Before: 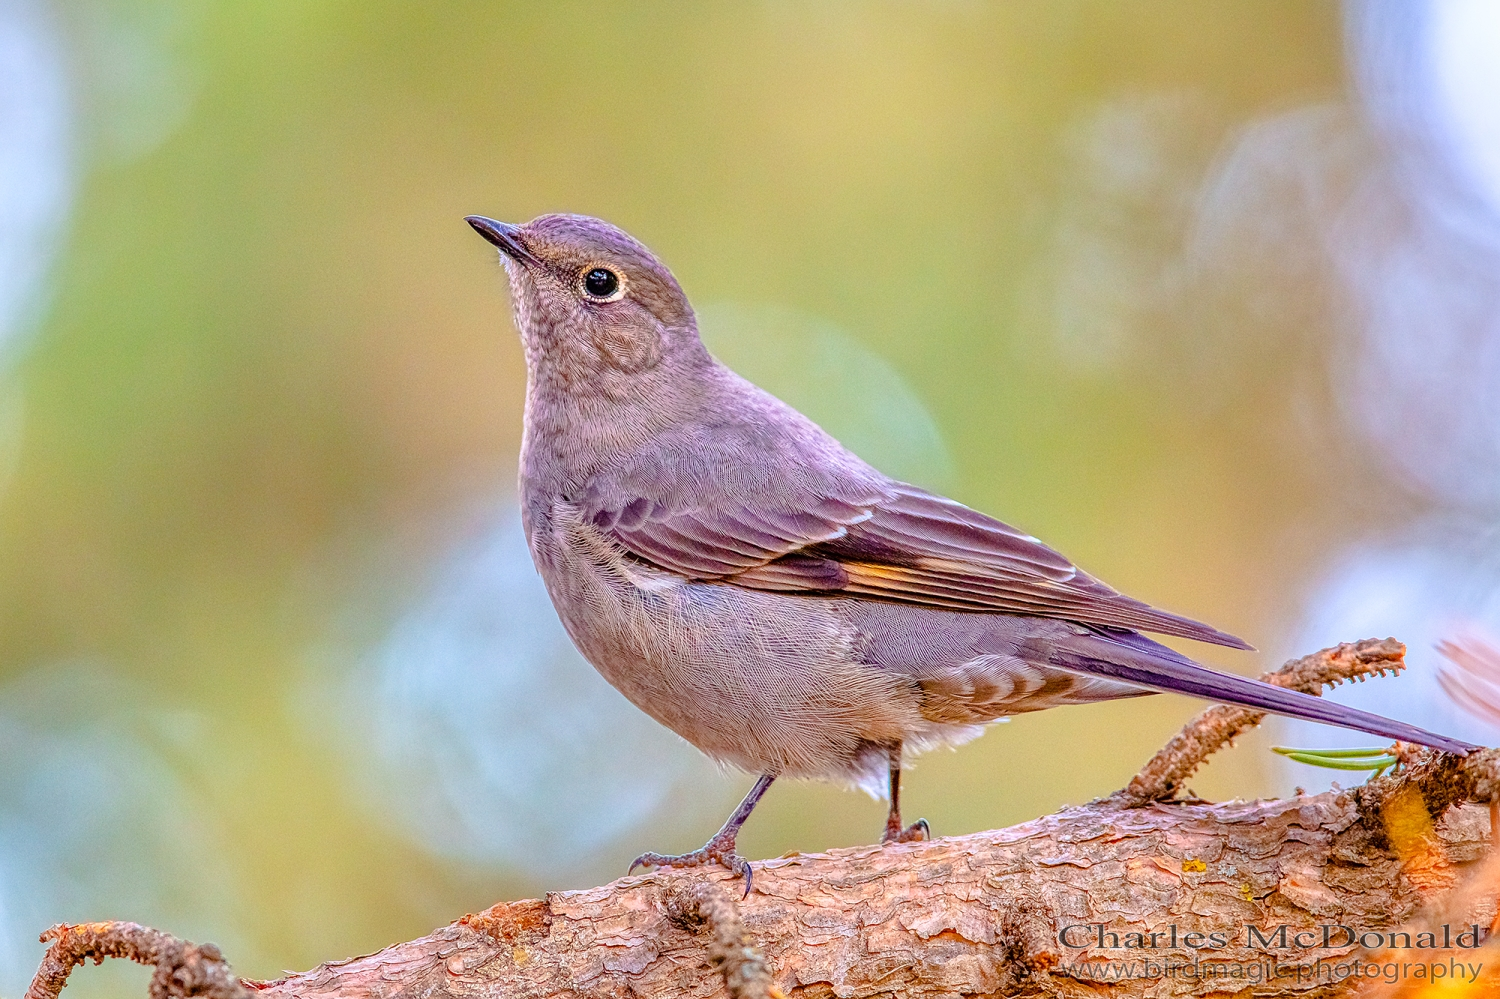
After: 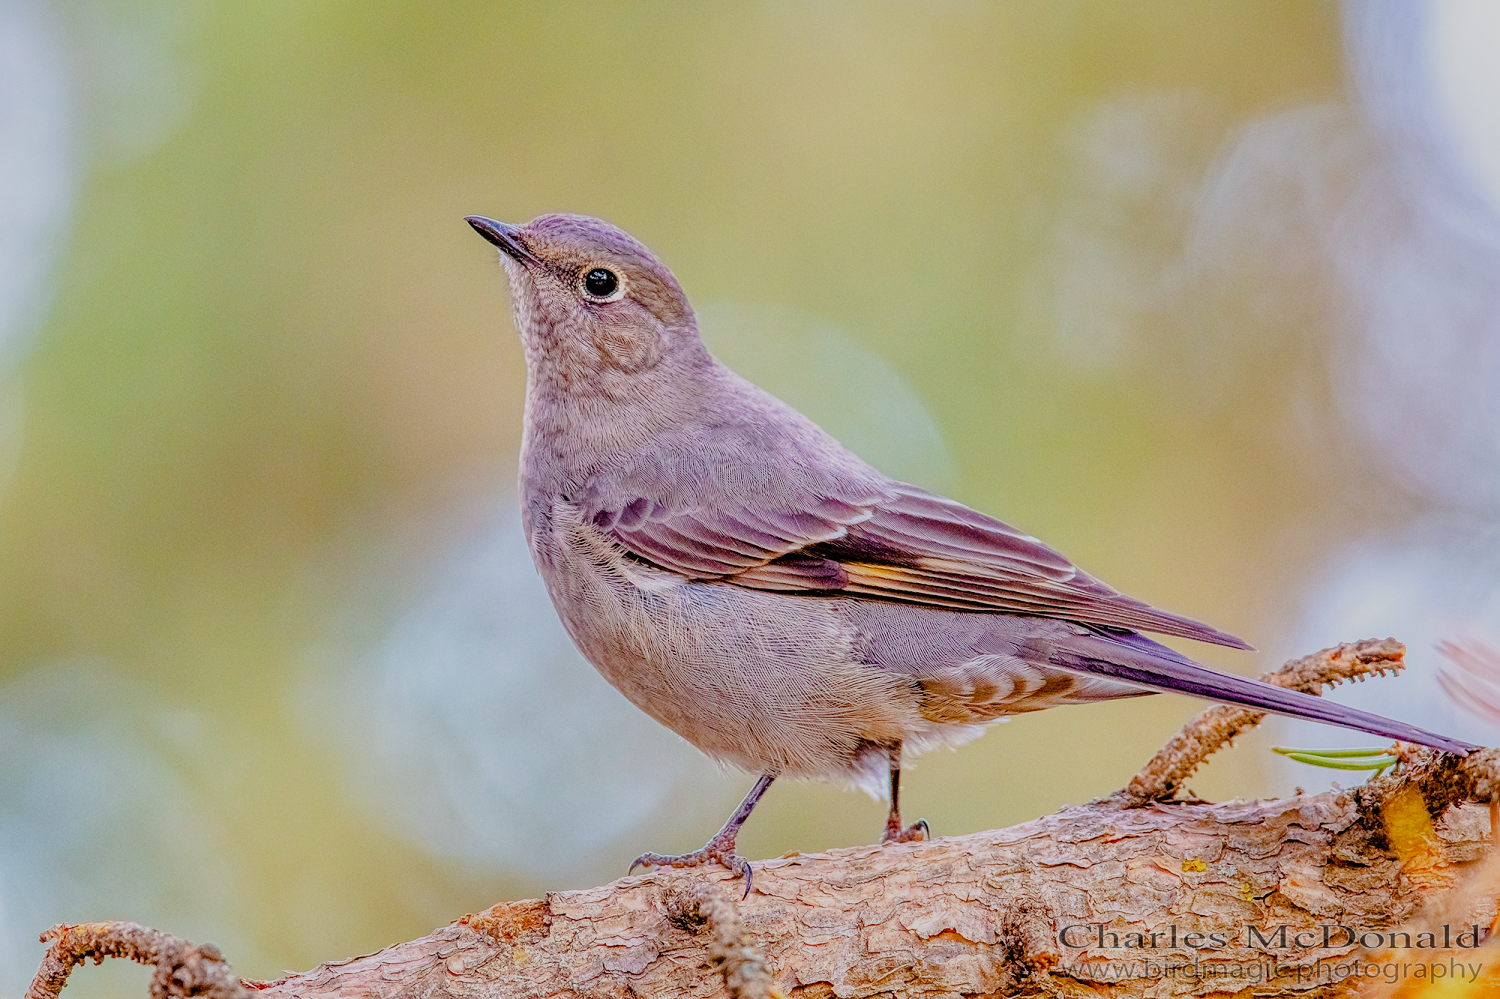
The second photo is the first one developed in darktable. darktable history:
filmic rgb: black relative exposure -7.65 EV, white relative exposure 4.56 EV, hardness 3.61, preserve chrominance no, color science v4 (2020), type of noise poissonian
